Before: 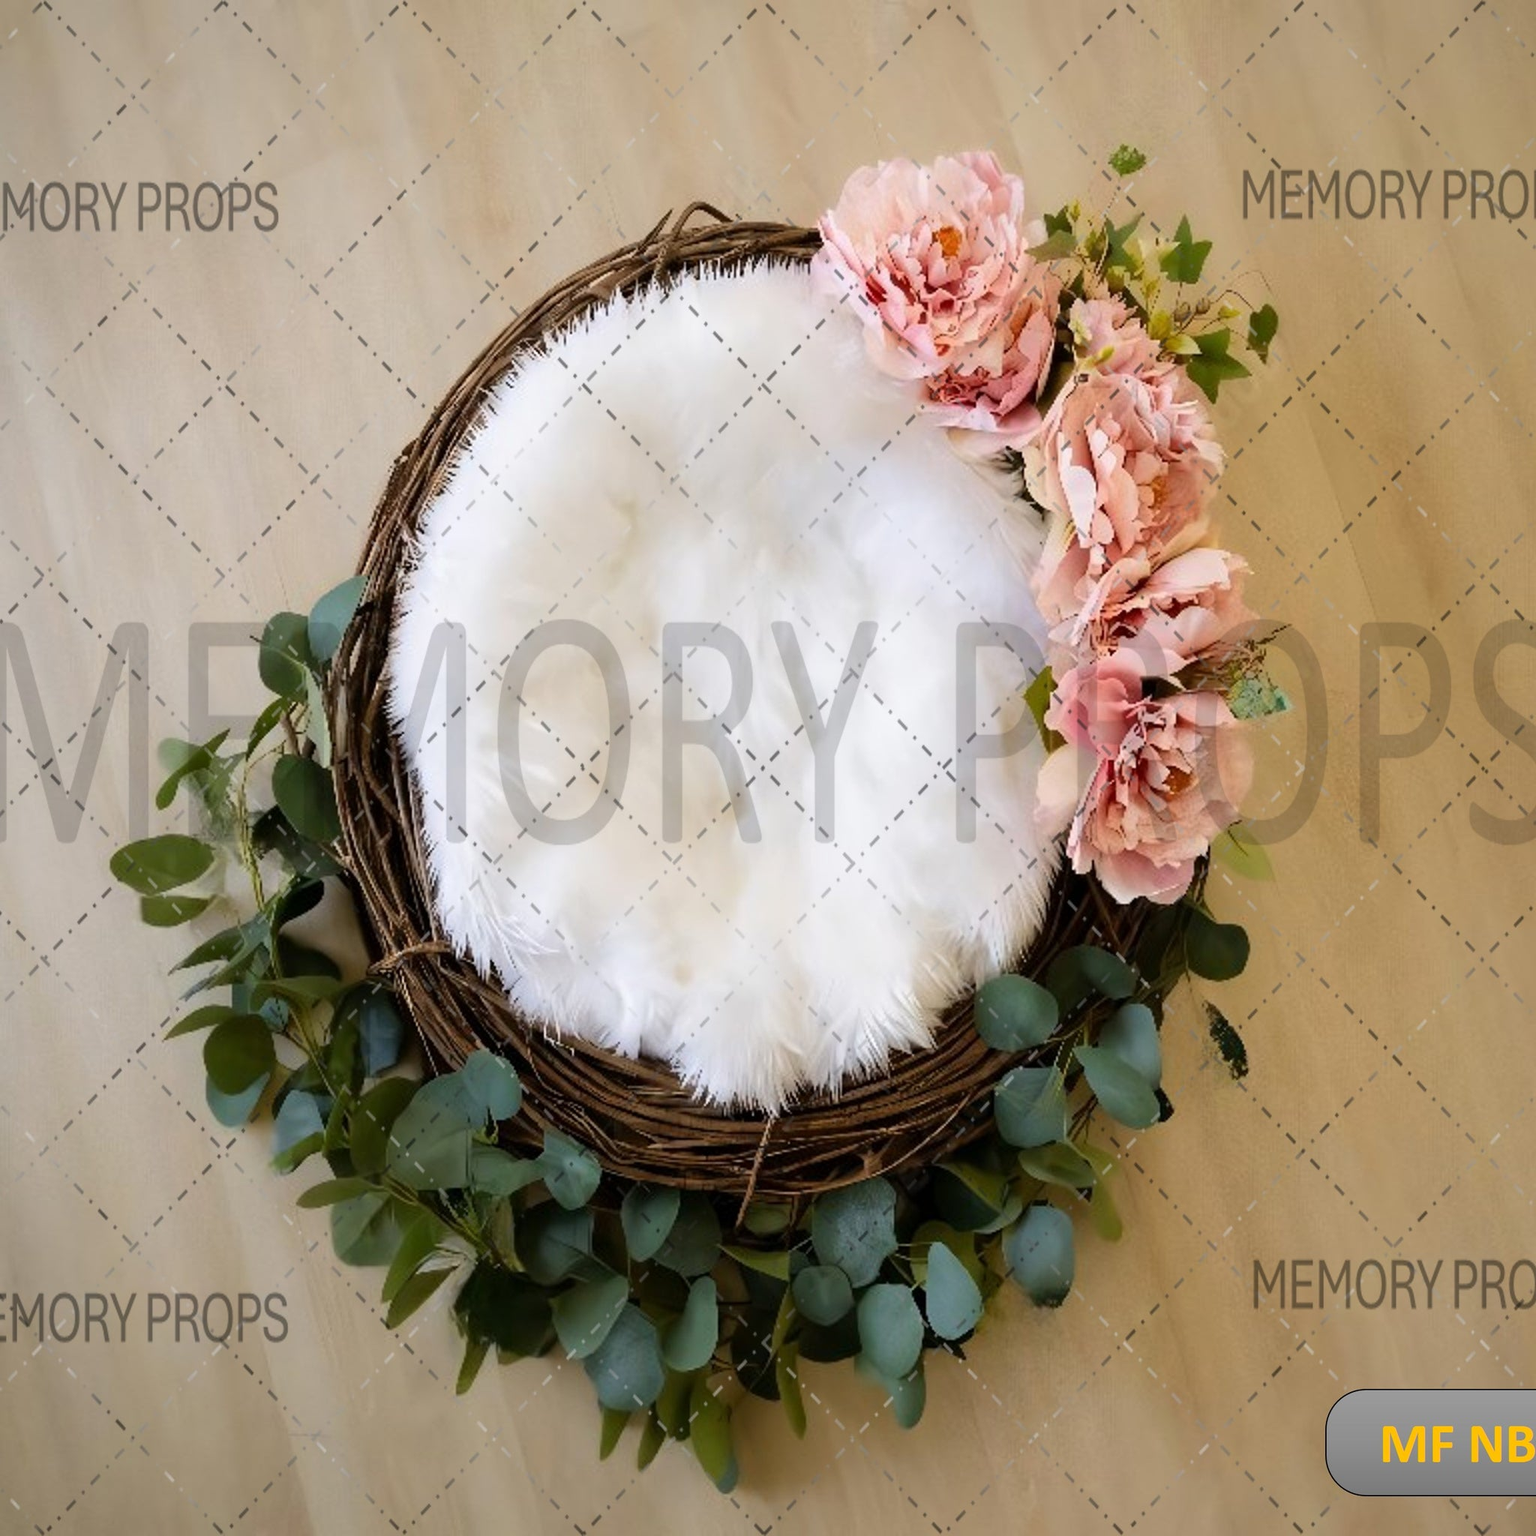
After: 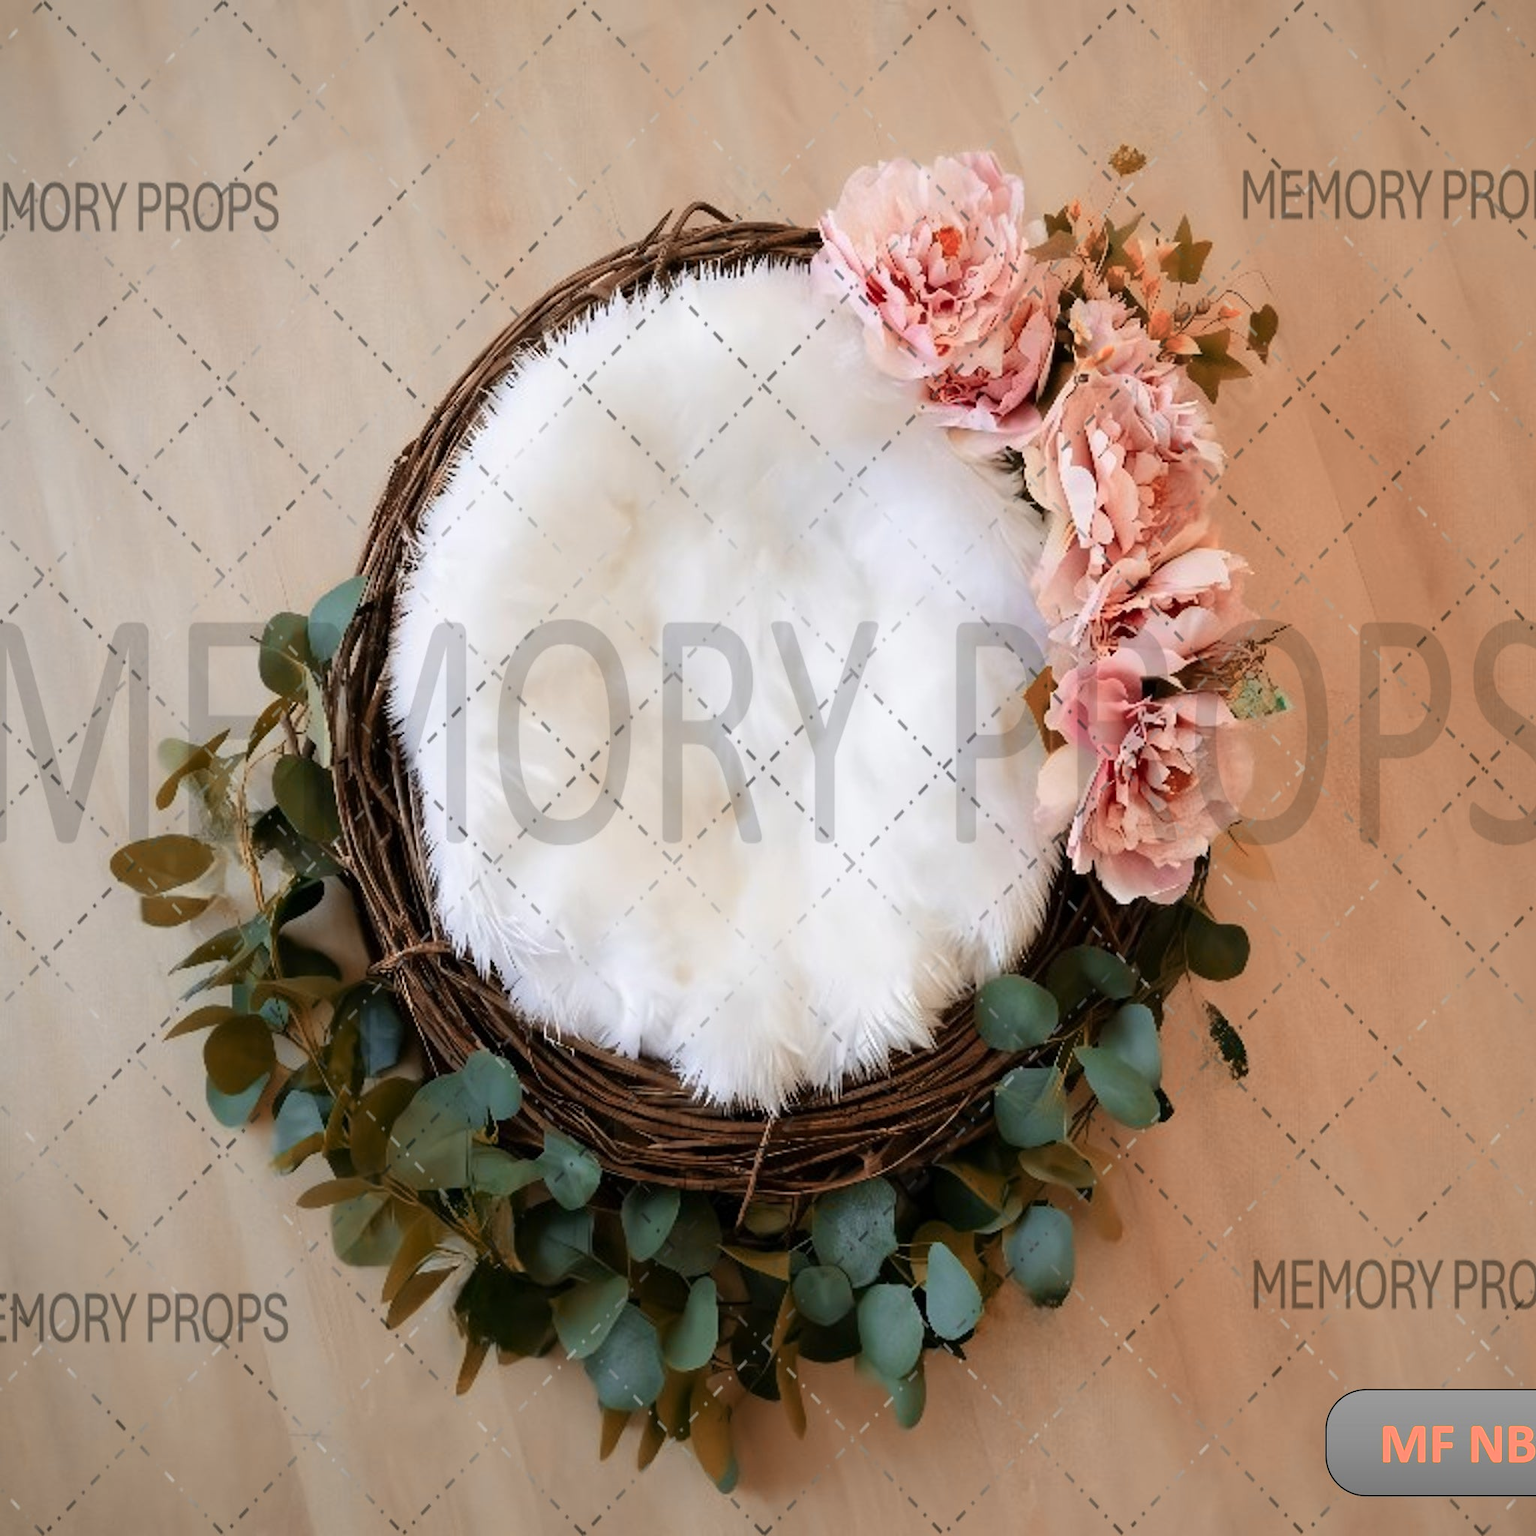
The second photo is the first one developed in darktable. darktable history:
color zones: curves: ch2 [(0, 0.5) (0.084, 0.497) (0.323, 0.335) (0.4, 0.497) (1, 0.5)], mix 34.14%
